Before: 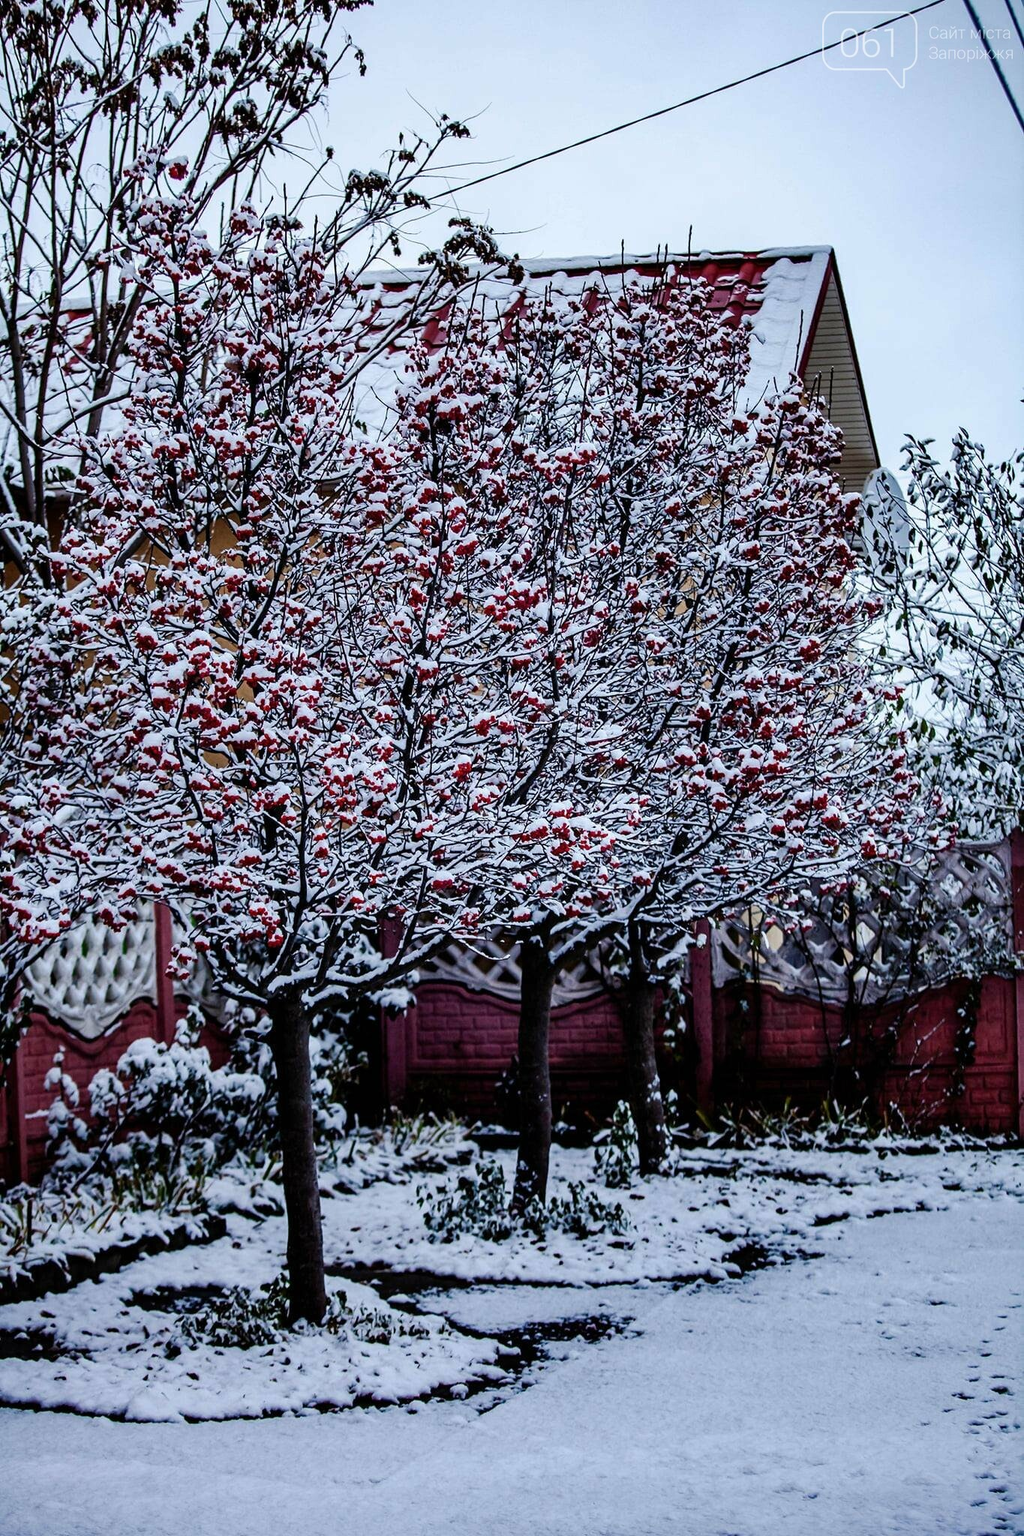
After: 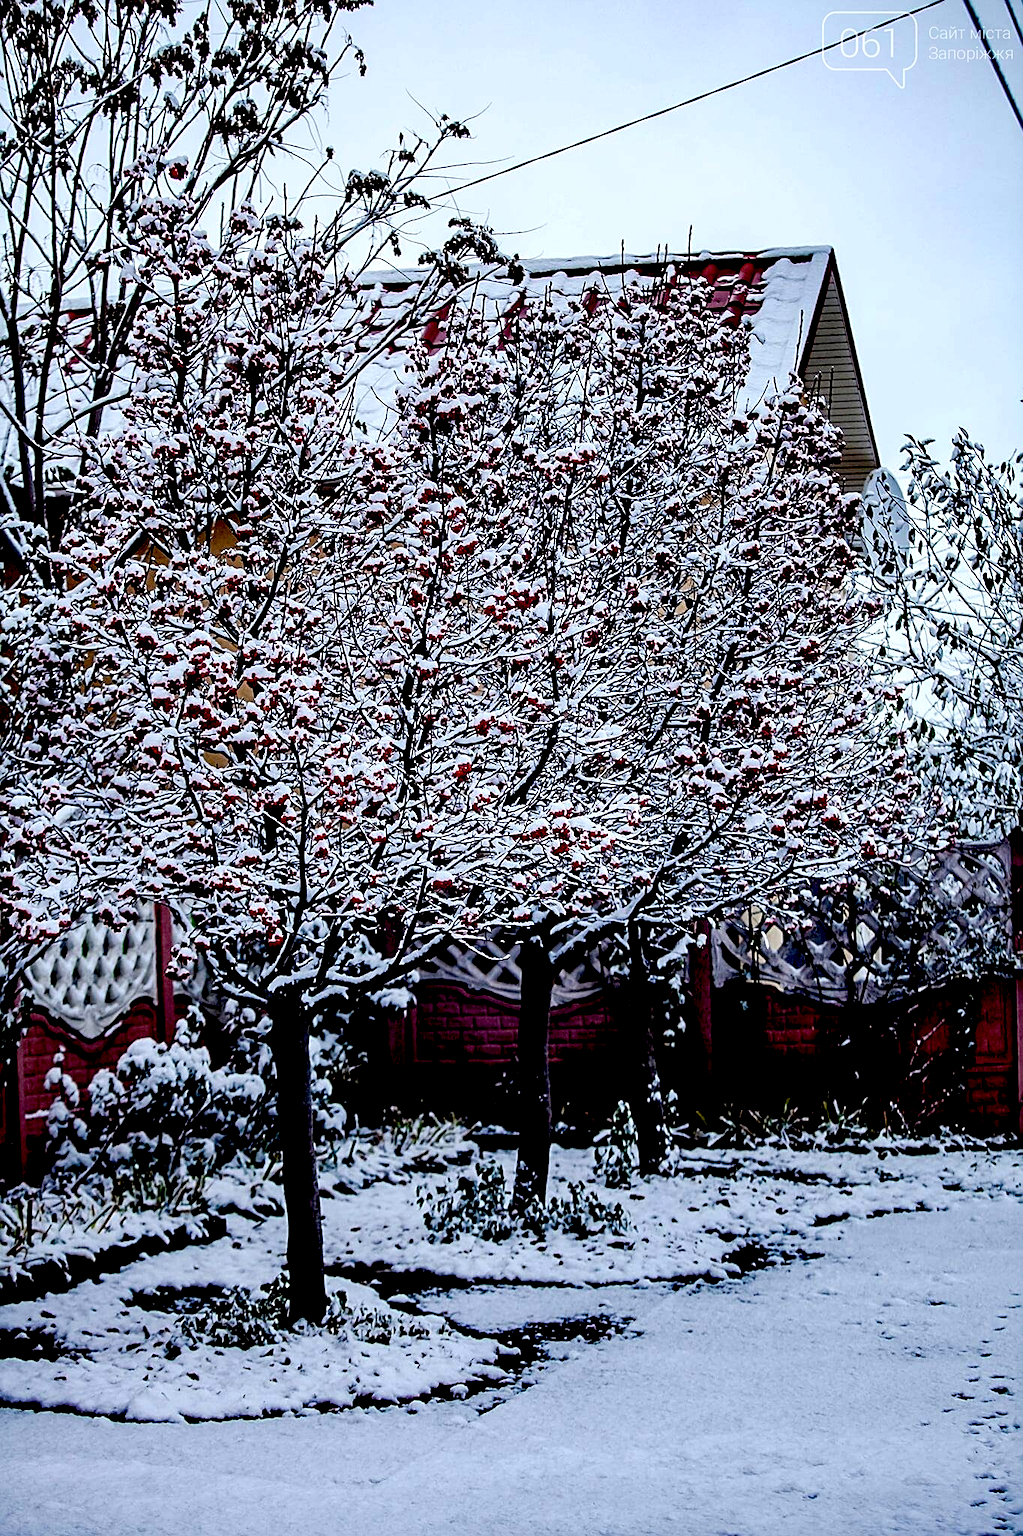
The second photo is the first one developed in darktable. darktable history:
sharpen: on, module defaults
exposure: black level correction 0.025, exposure 0.182 EV, compensate highlight preservation false
color zones: curves: ch1 [(0.077, 0.436) (0.25, 0.5) (0.75, 0.5)]
